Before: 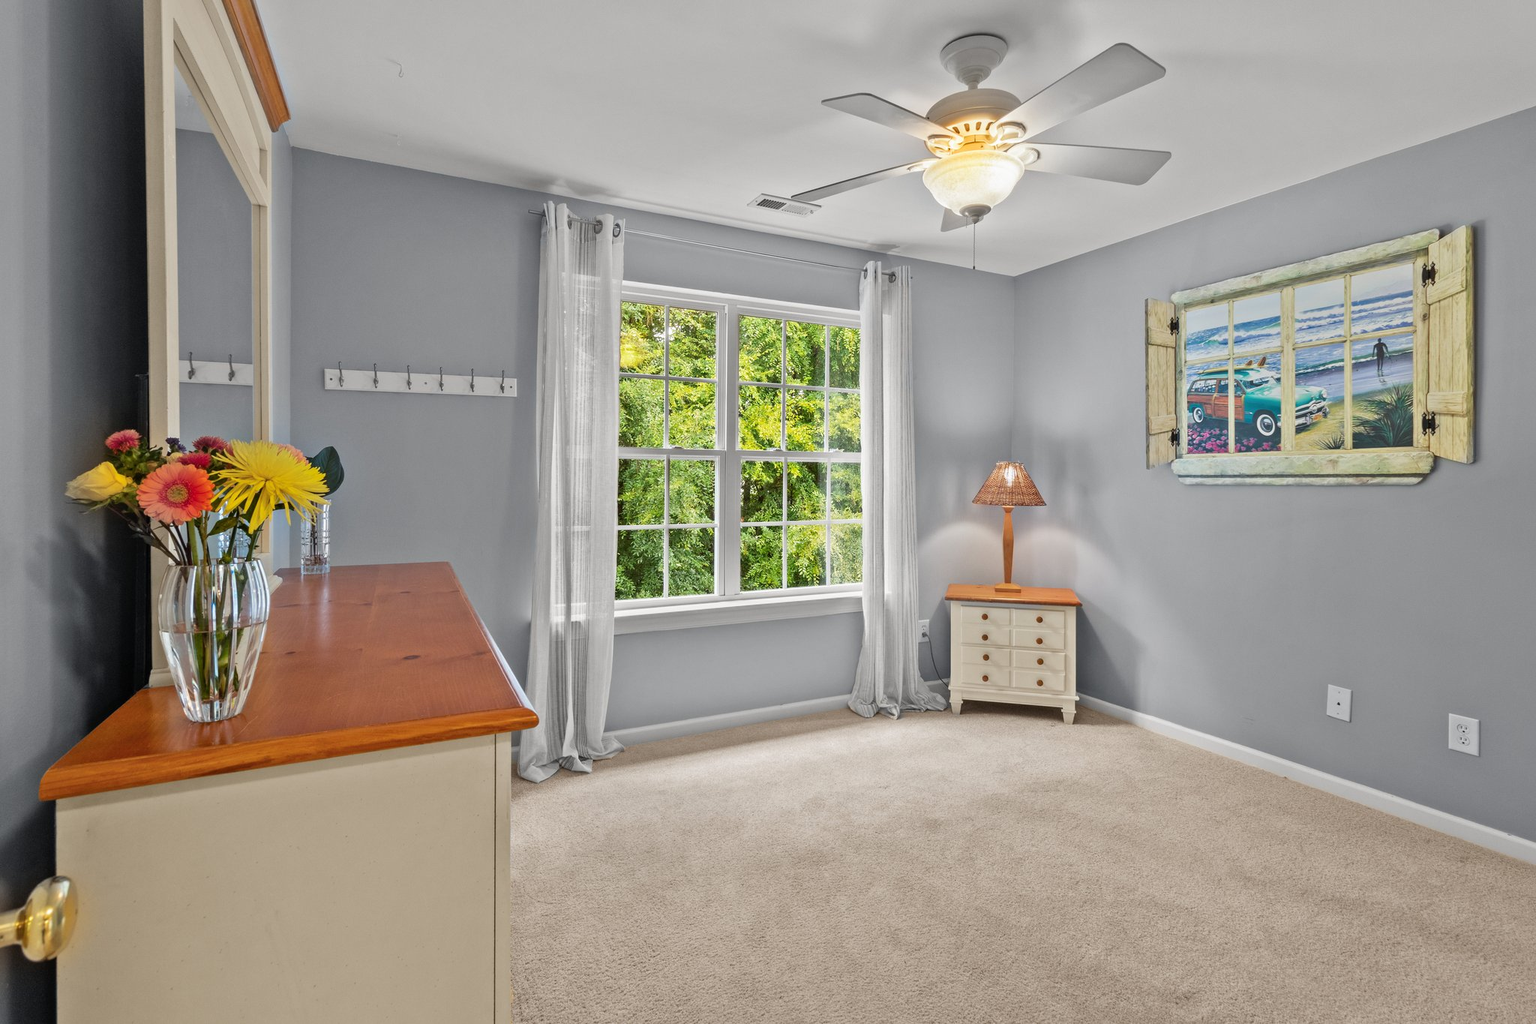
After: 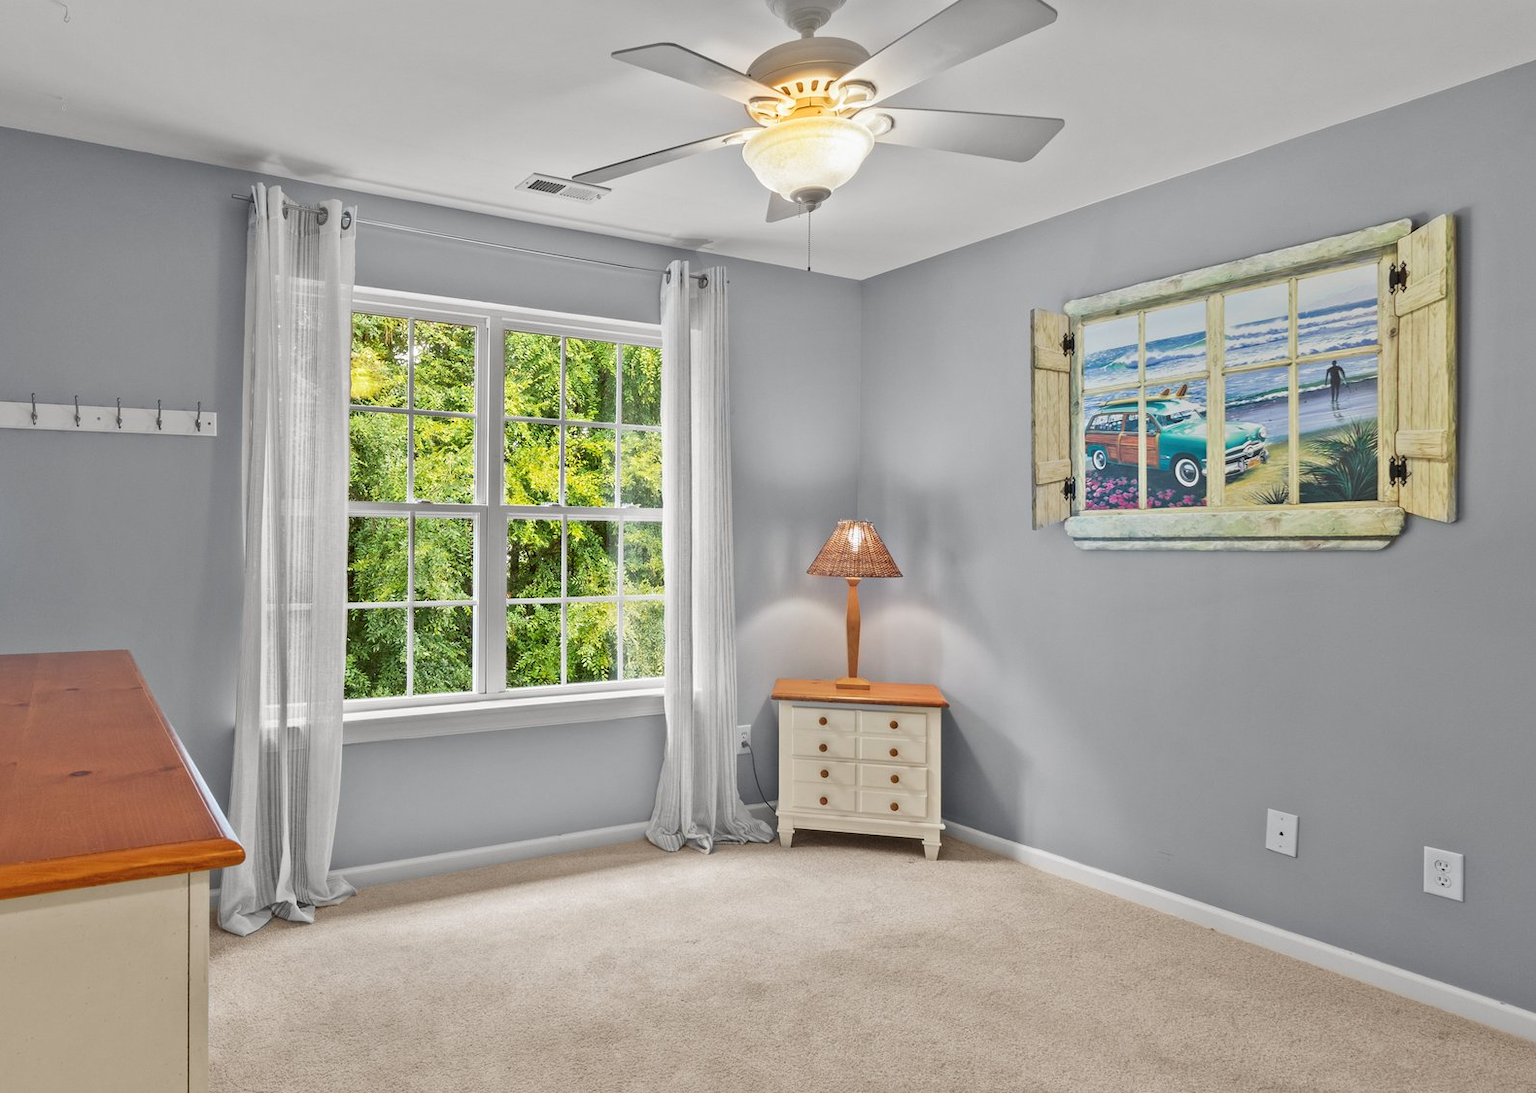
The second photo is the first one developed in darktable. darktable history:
crop: left 22.799%, top 5.897%, bottom 11.607%
